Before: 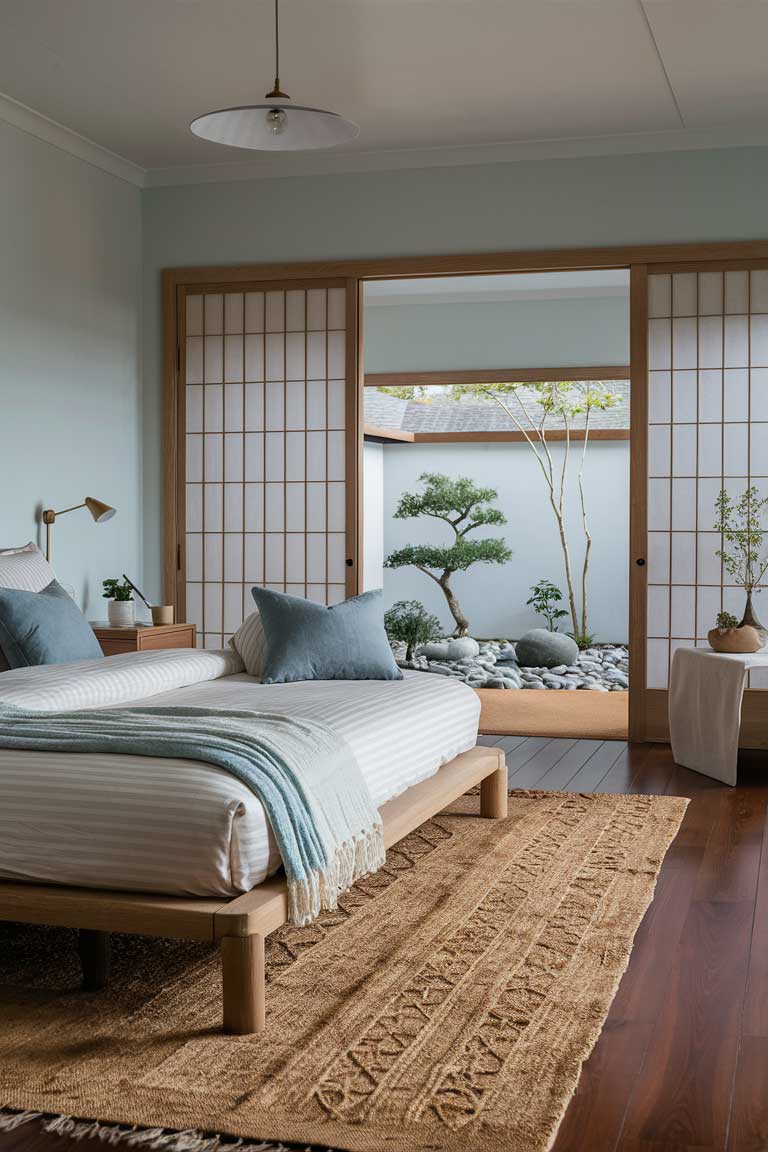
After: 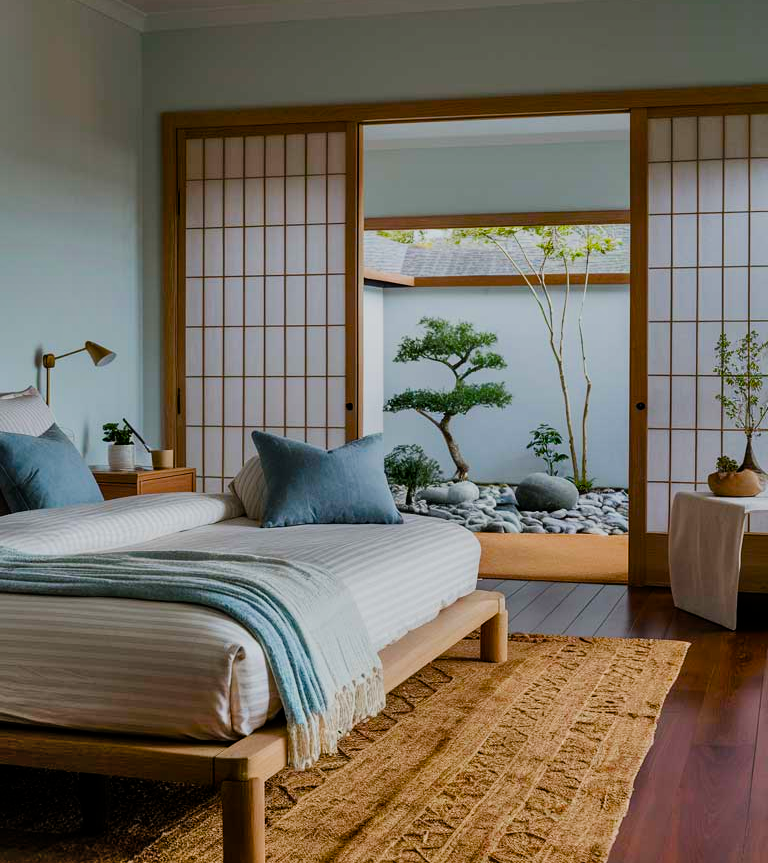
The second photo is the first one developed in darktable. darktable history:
shadows and highlights: shadows 79.75, white point adjustment -9.08, highlights -61.16, soften with gaussian
crop: top 13.618%, bottom 11.444%
color balance rgb: linear chroma grading › global chroma 16.485%, perceptual saturation grading › global saturation 20%, perceptual saturation grading › highlights 2.642%, perceptual saturation grading › shadows 49.887%
filmic rgb: black relative exposure -16 EV, white relative exposure 5.27 EV, threshold 5.99 EV, hardness 5.92, contrast 1.256, add noise in highlights 0.001, color science v3 (2019), use custom middle-gray values true, contrast in highlights soft, enable highlight reconstruction true
